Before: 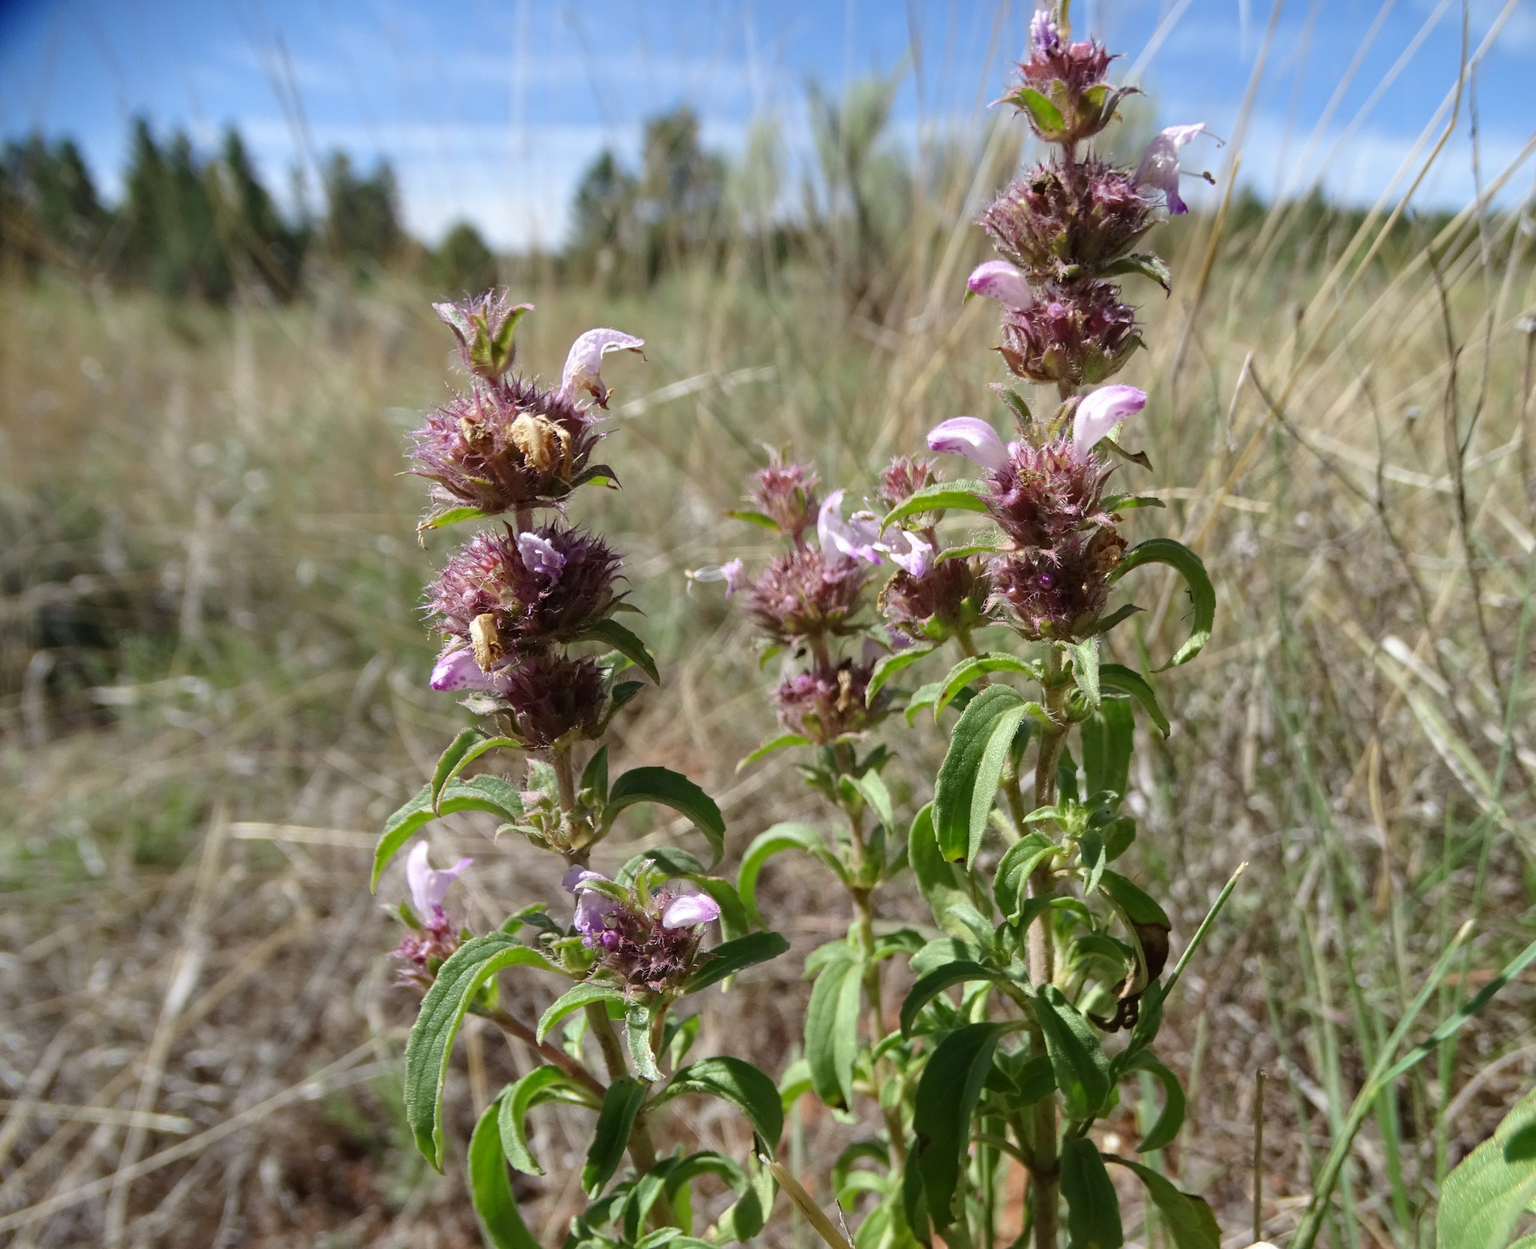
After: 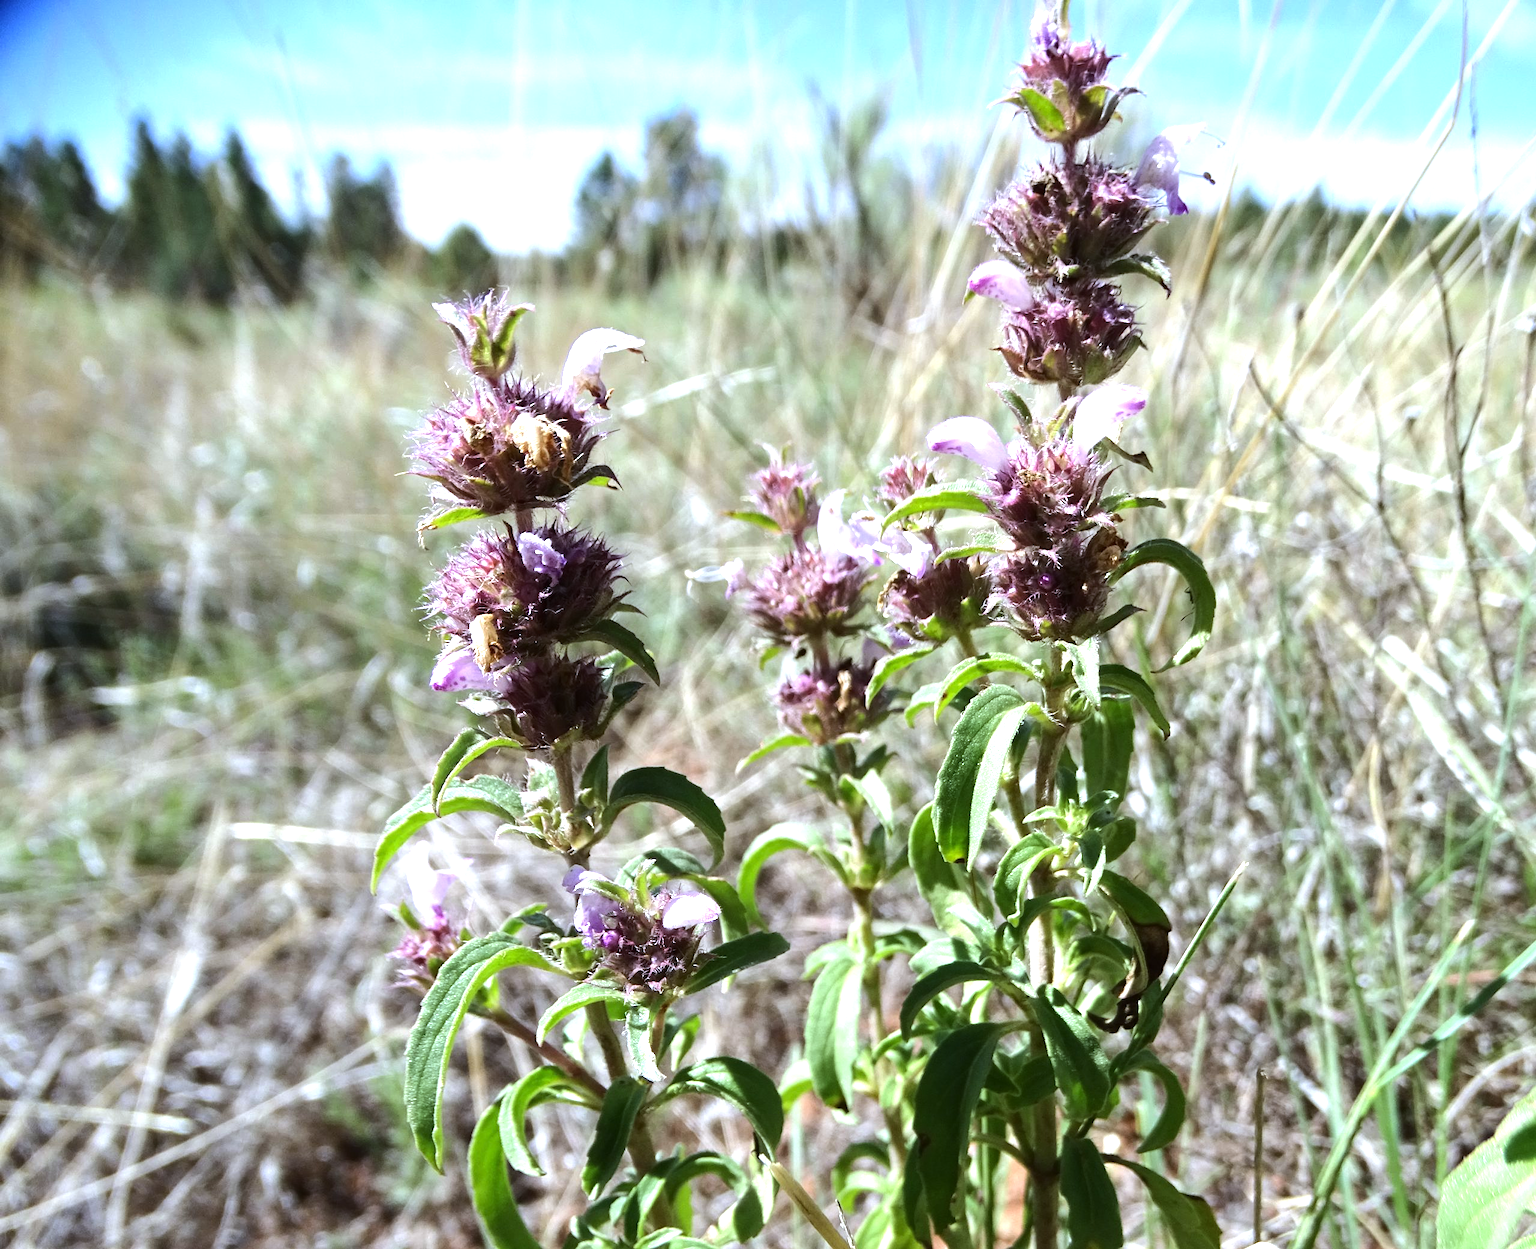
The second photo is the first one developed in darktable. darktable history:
exposure: exposure 0.574 EV, compensate highlight preservation false
tone equalizer: -8 EV -0.75 EV, -7 EV -0.7 EV, -6 EV -0.6 EV, -5 EV -0.4 EV, -3 EV 0.4 EV, -2 EV 0.6 EV, -1 EV 0.7 EV, +0 EV 0.75 EV, edges refinement/feathering 500, mask exposure compensation -1.57 EV, preserve details no
white balance: red 0.926, green 1.003, blue 1.133
